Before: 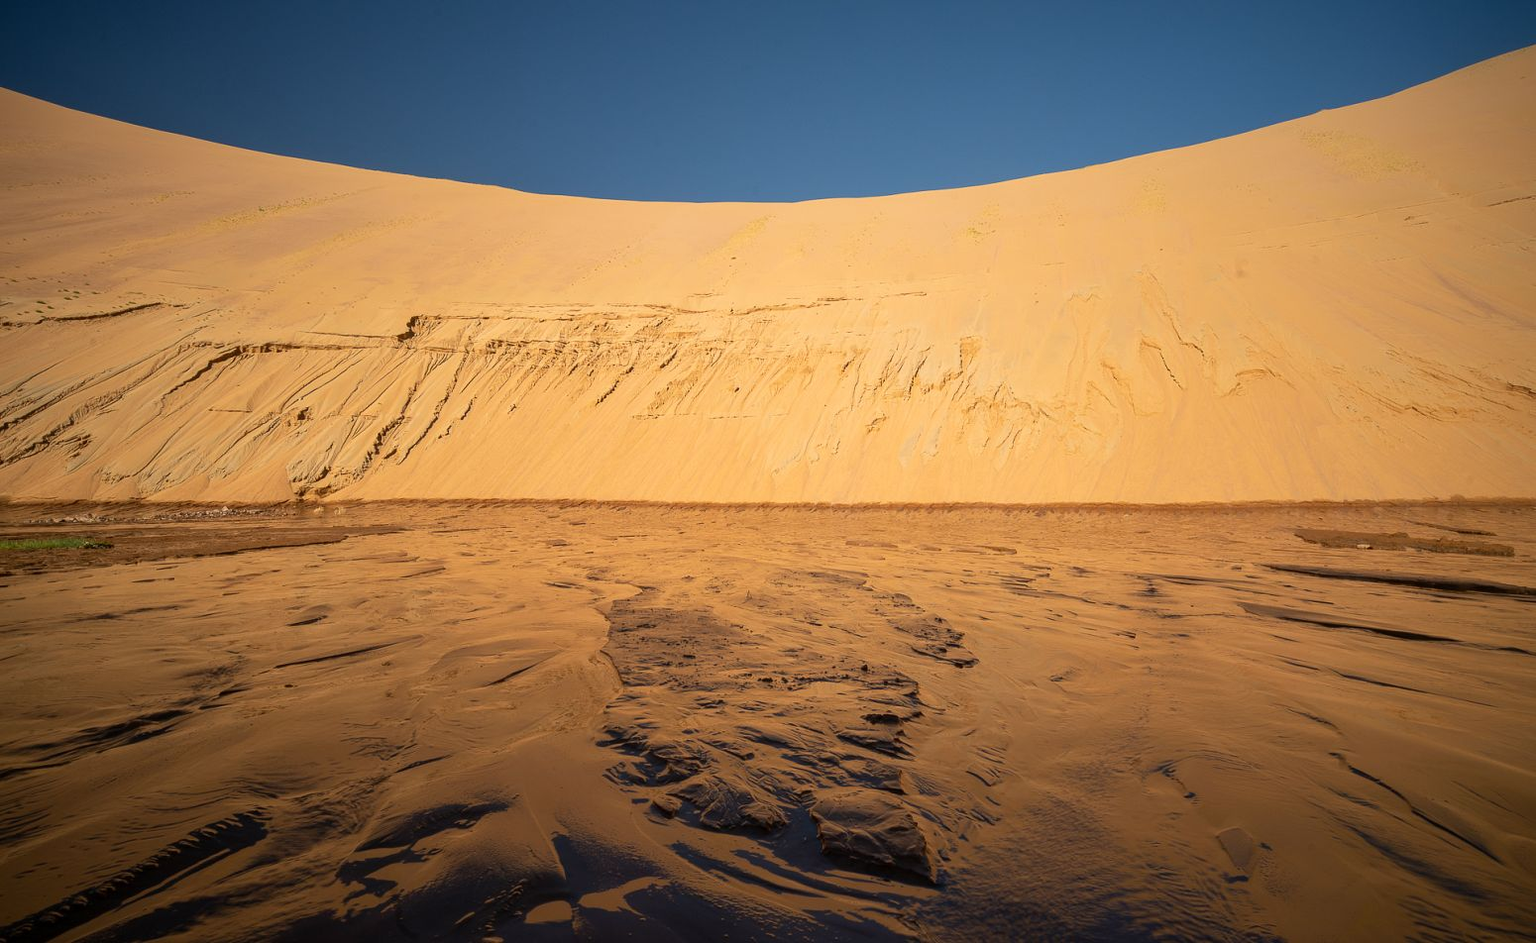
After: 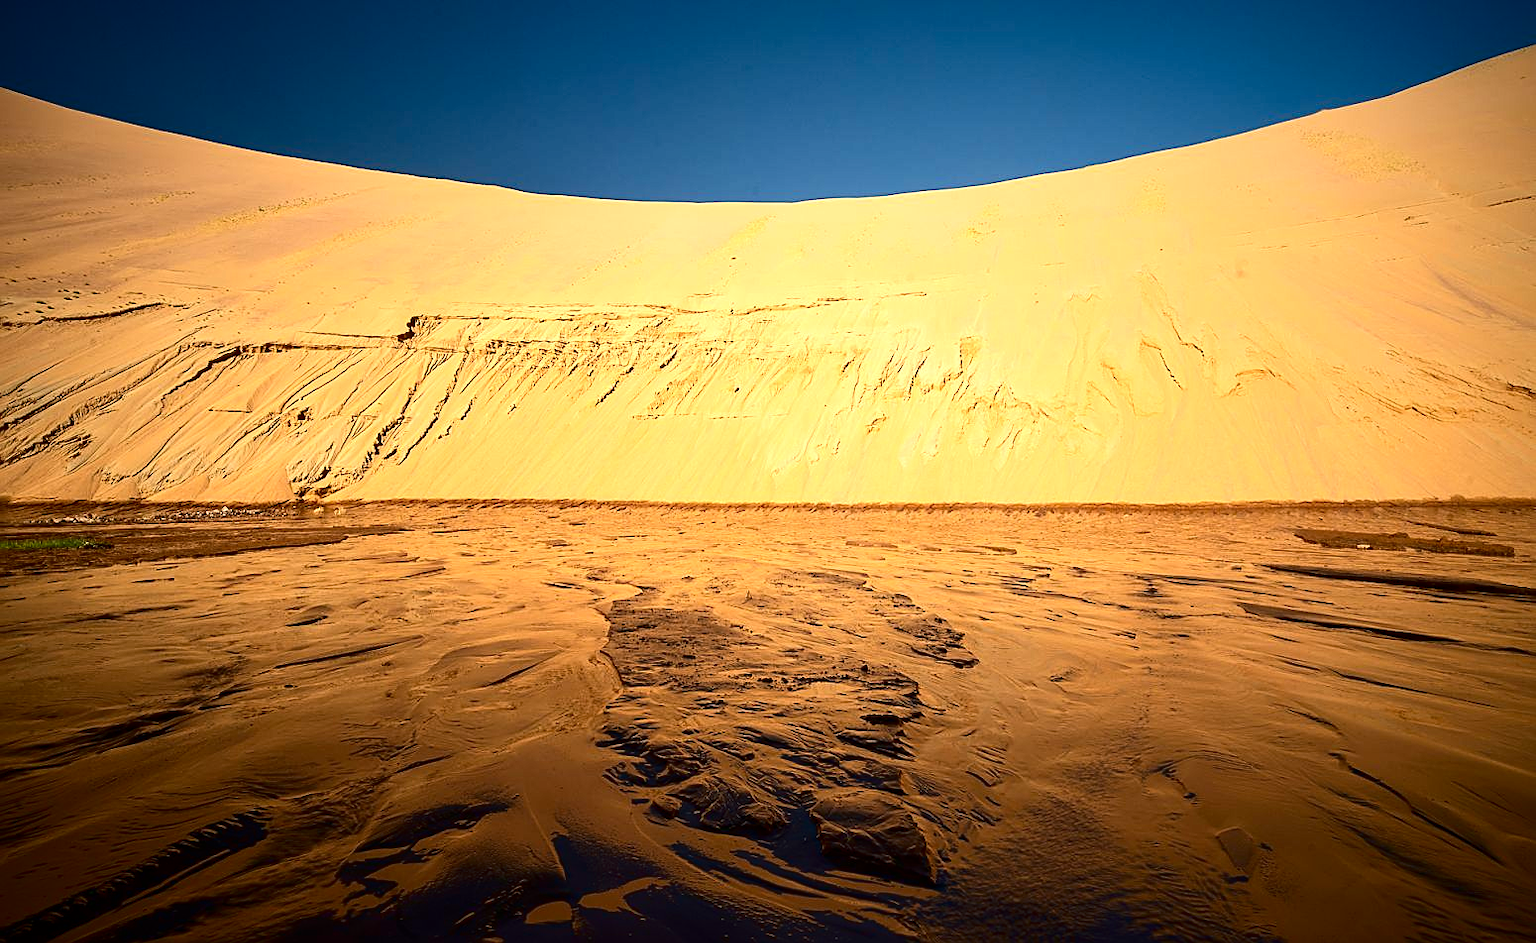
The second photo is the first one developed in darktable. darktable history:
contrast brightness saturation: contrast 0.19, brightness -0.24, saturation 0.11
exposure: black level correction 0, exposure 0.7 EV, compensate exposure bias true, compensate highlight preservation false
sharpen: on, module defaults
